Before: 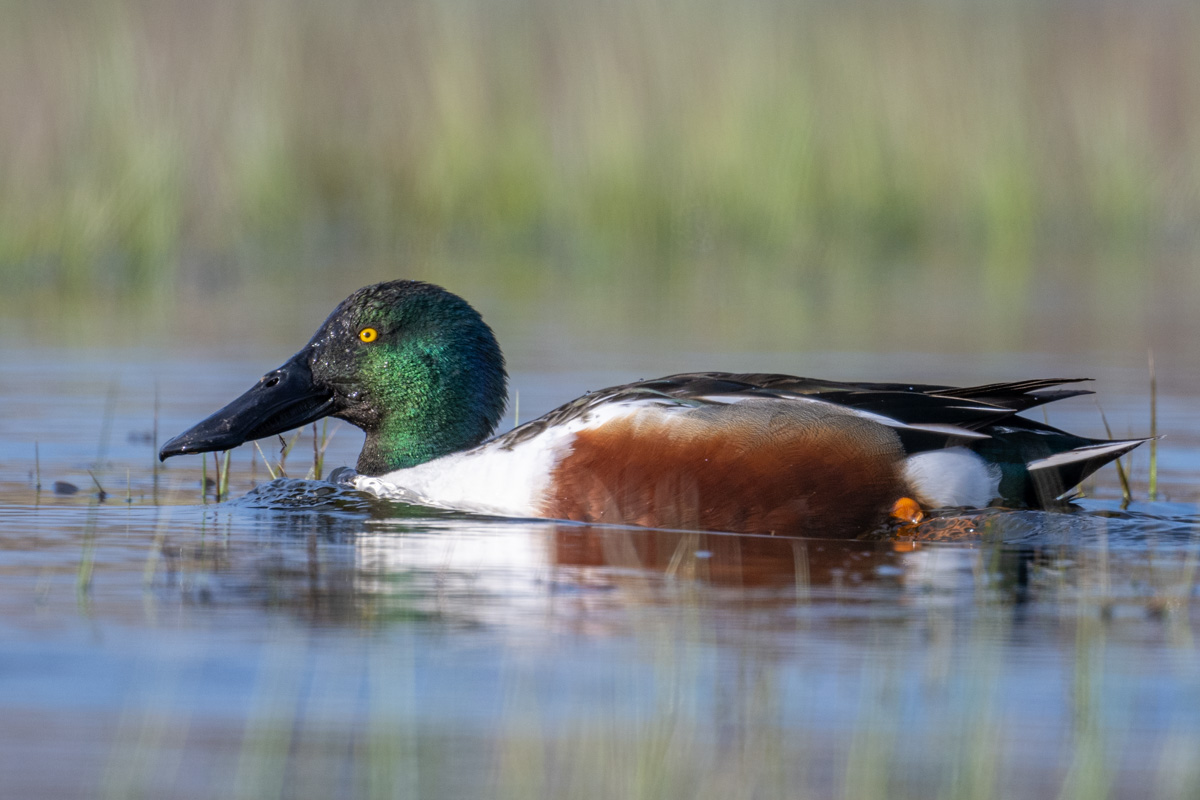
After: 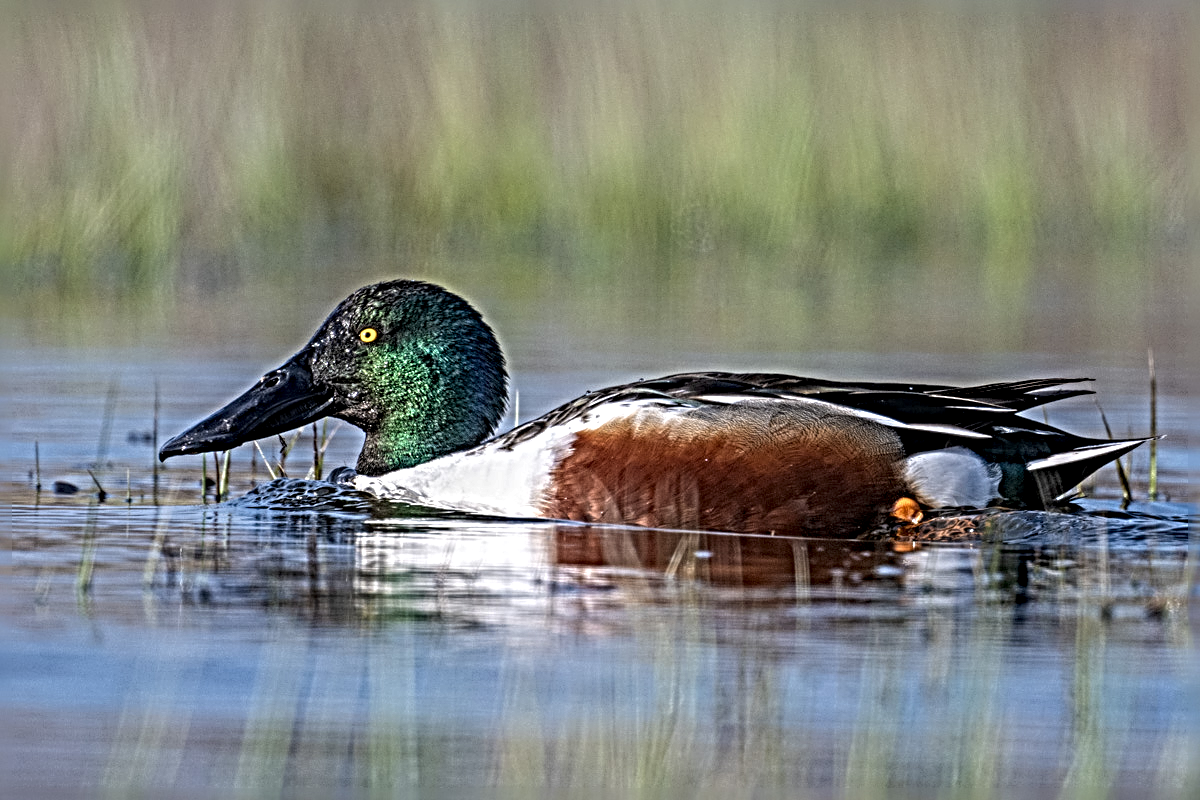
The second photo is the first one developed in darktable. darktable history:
sharpen: radius 6.25, amount 1.786, threshold 0.162
local contrast: detail 130%
